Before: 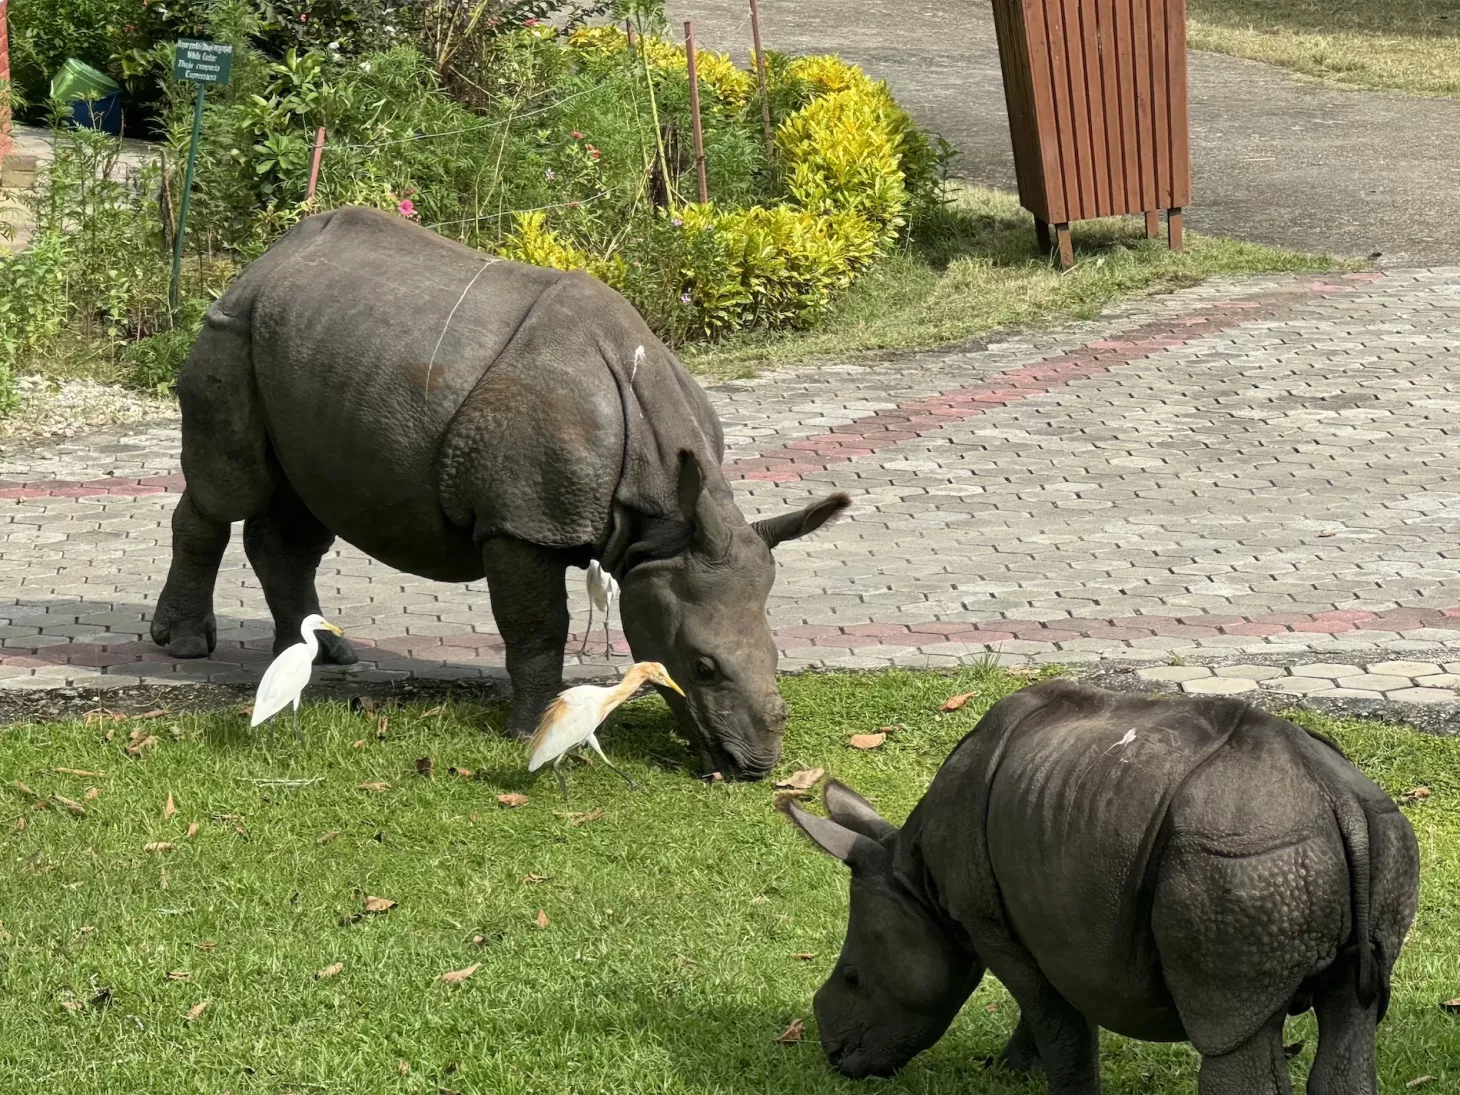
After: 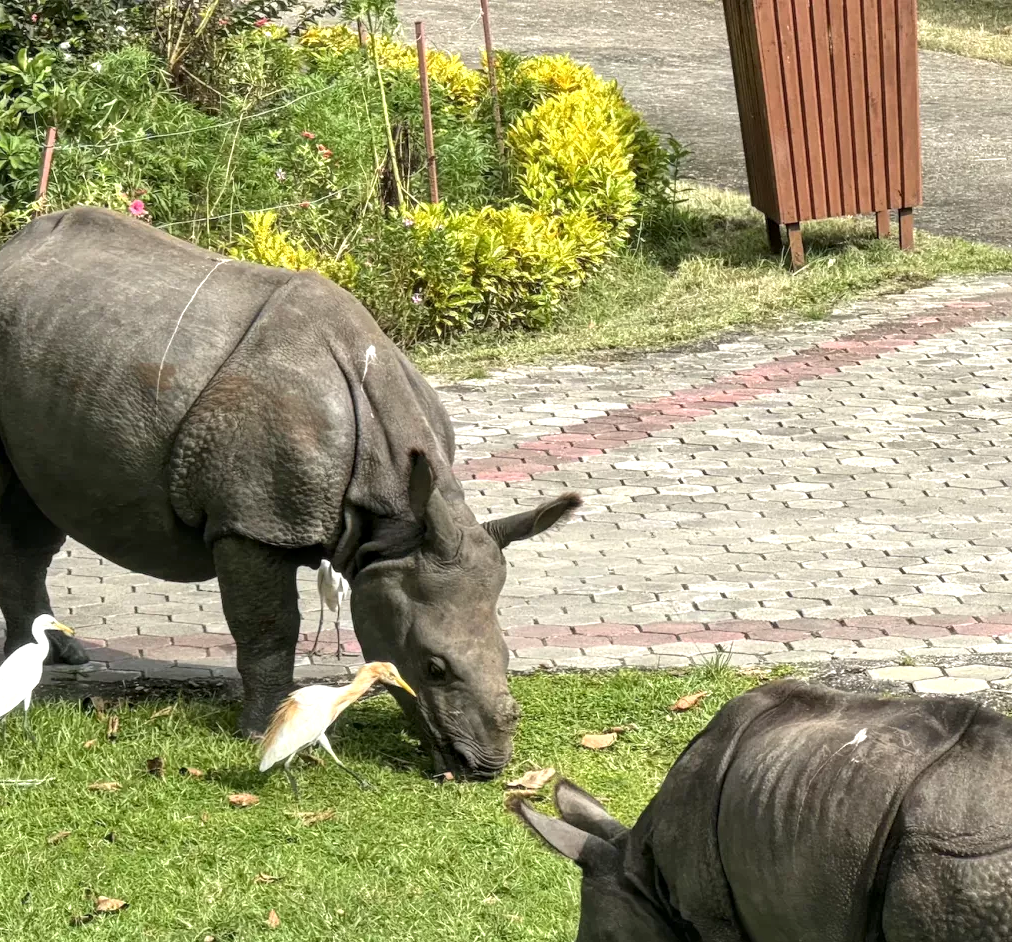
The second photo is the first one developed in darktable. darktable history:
local contrast: on, module defaults
crop: left 18.479%, right 12.2%, bottom 13.971%
exposure: black level correction 0, exposure 0.5 EV, compensate exposure bias true, compensate highlight preservation false
